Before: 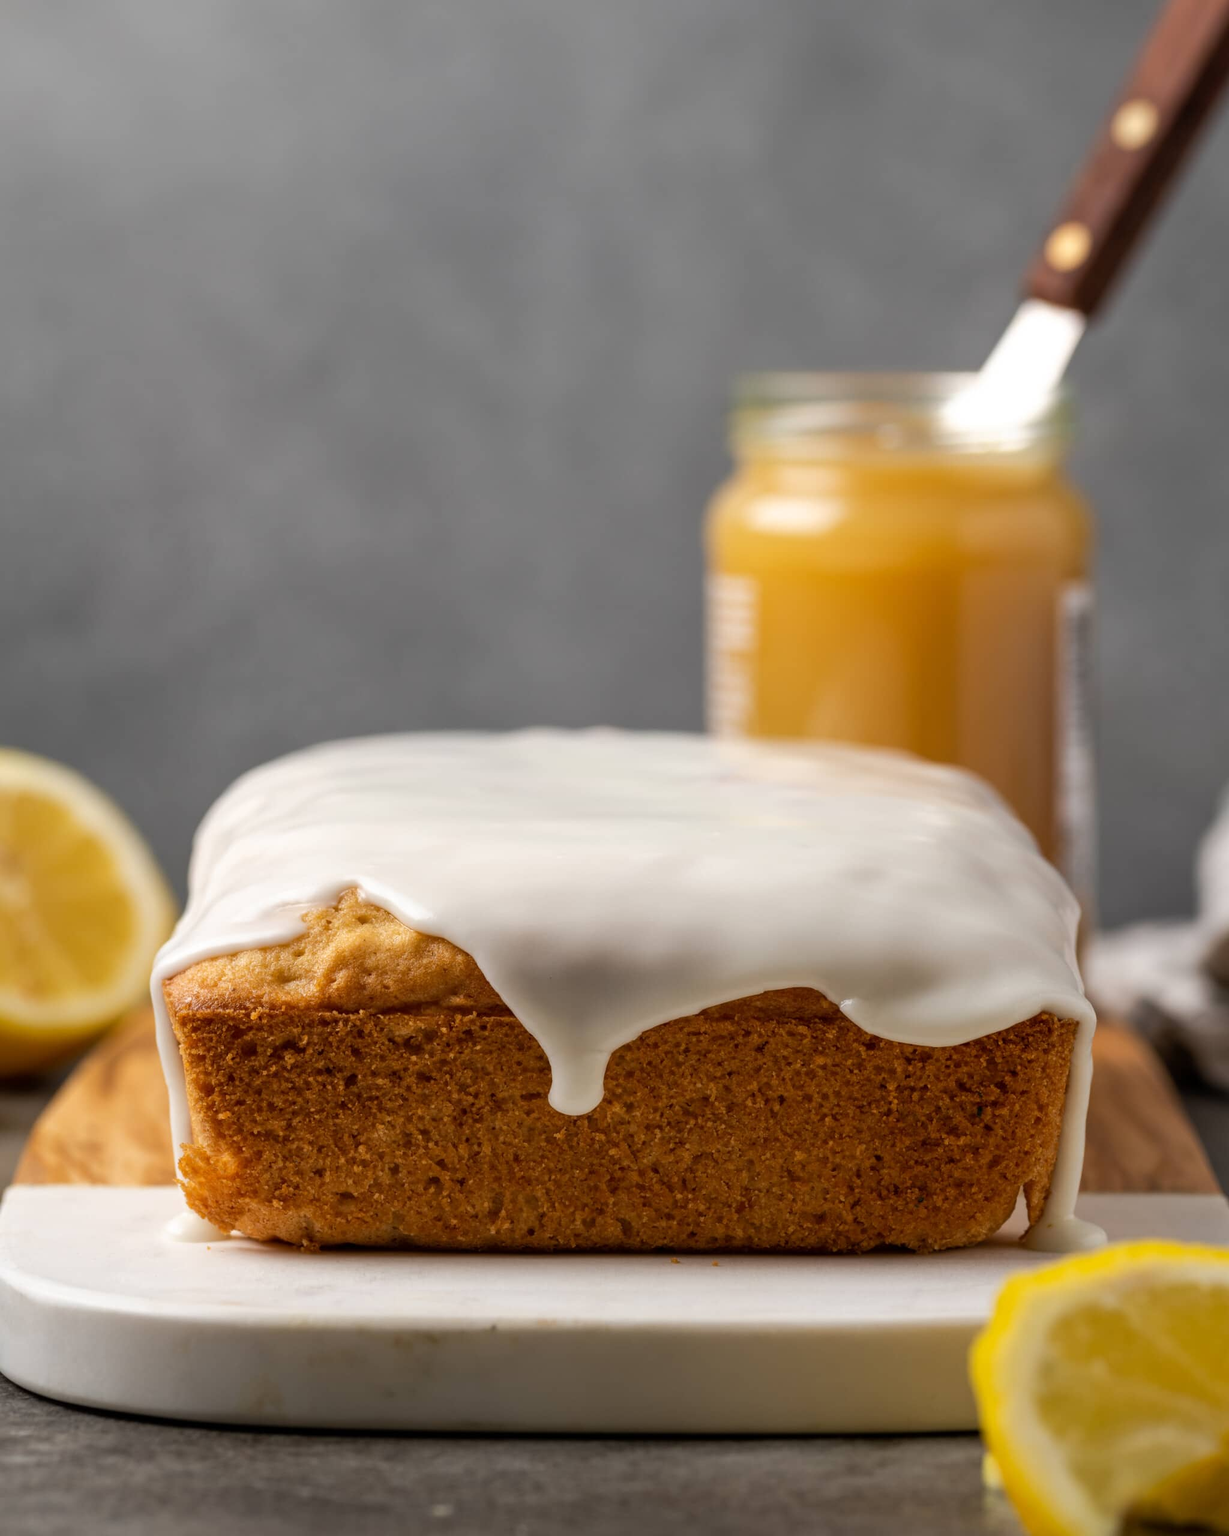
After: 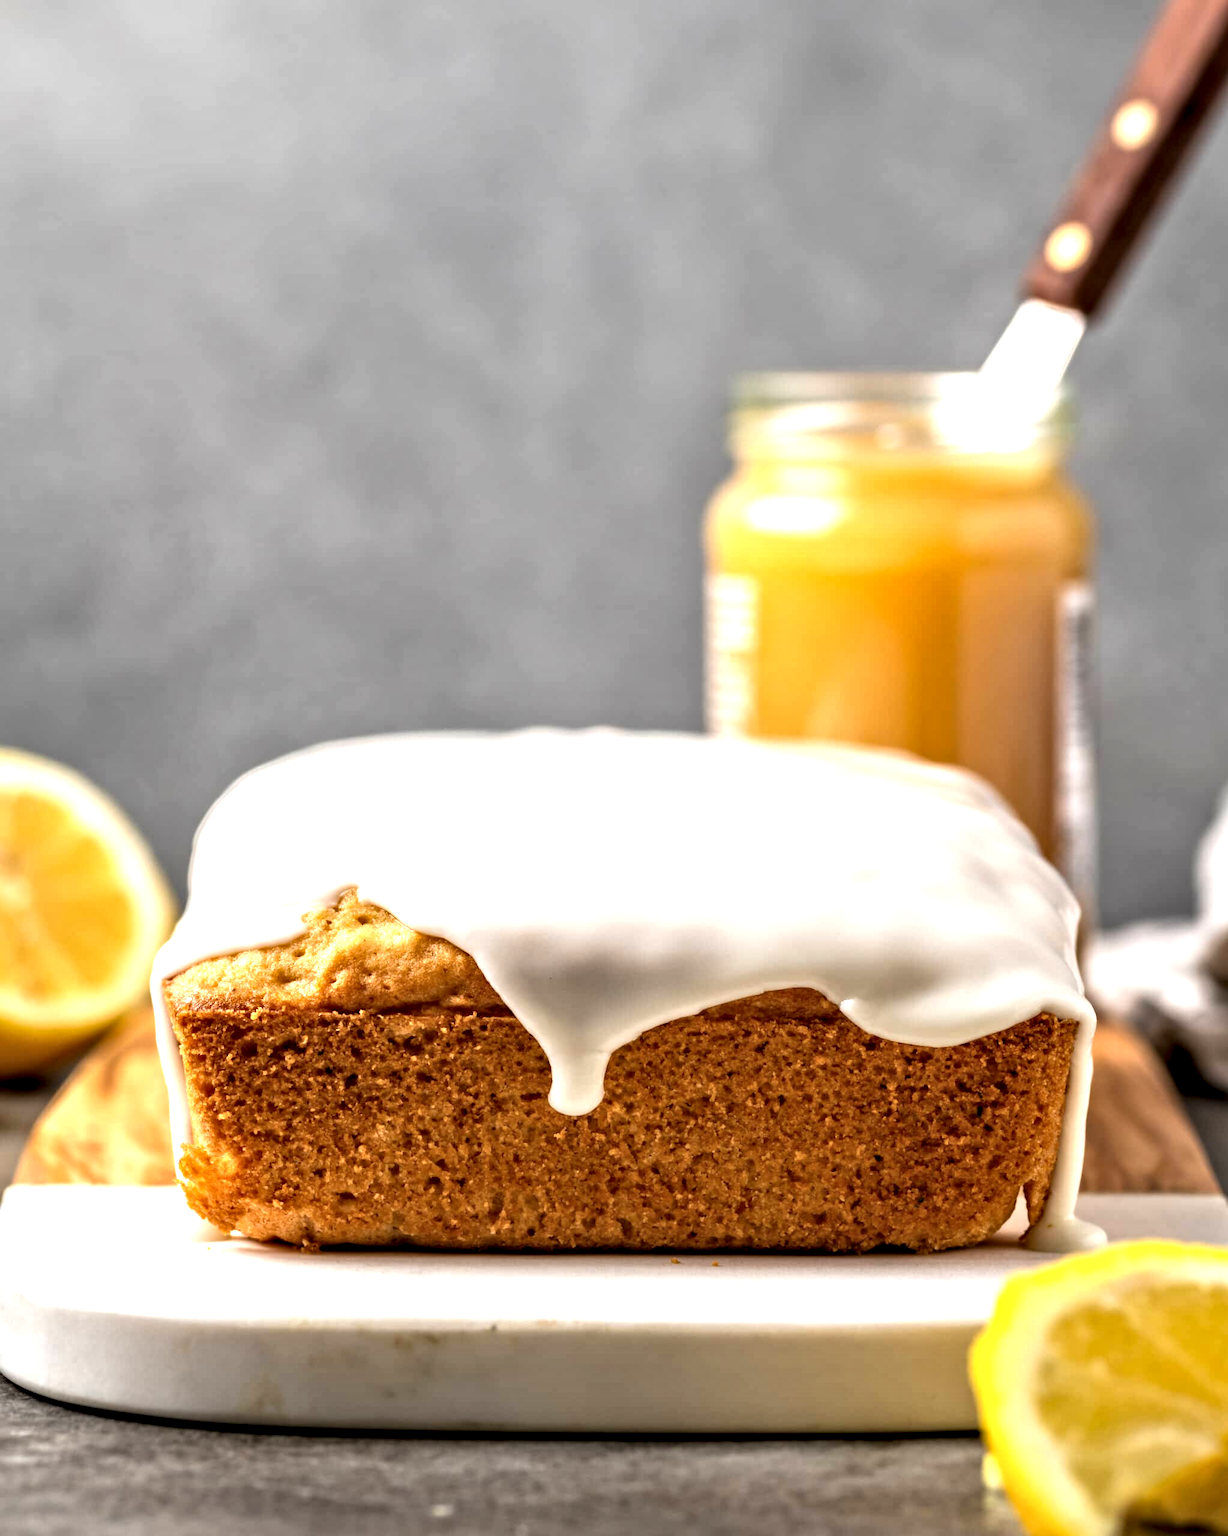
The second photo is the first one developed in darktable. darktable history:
contrast equalizer: octaves 7, y [[0.511, 0.558, 0.631, 0.632, 0.559, 0.512], [0.5 ×6], [0.507, 0.559, 0.627, 0.644, 0.647, 0.647], [0 ×6], [0 ×6]]
exposure: black level correction 0, exposure 1.001 EV, compensate highlight preservation false
